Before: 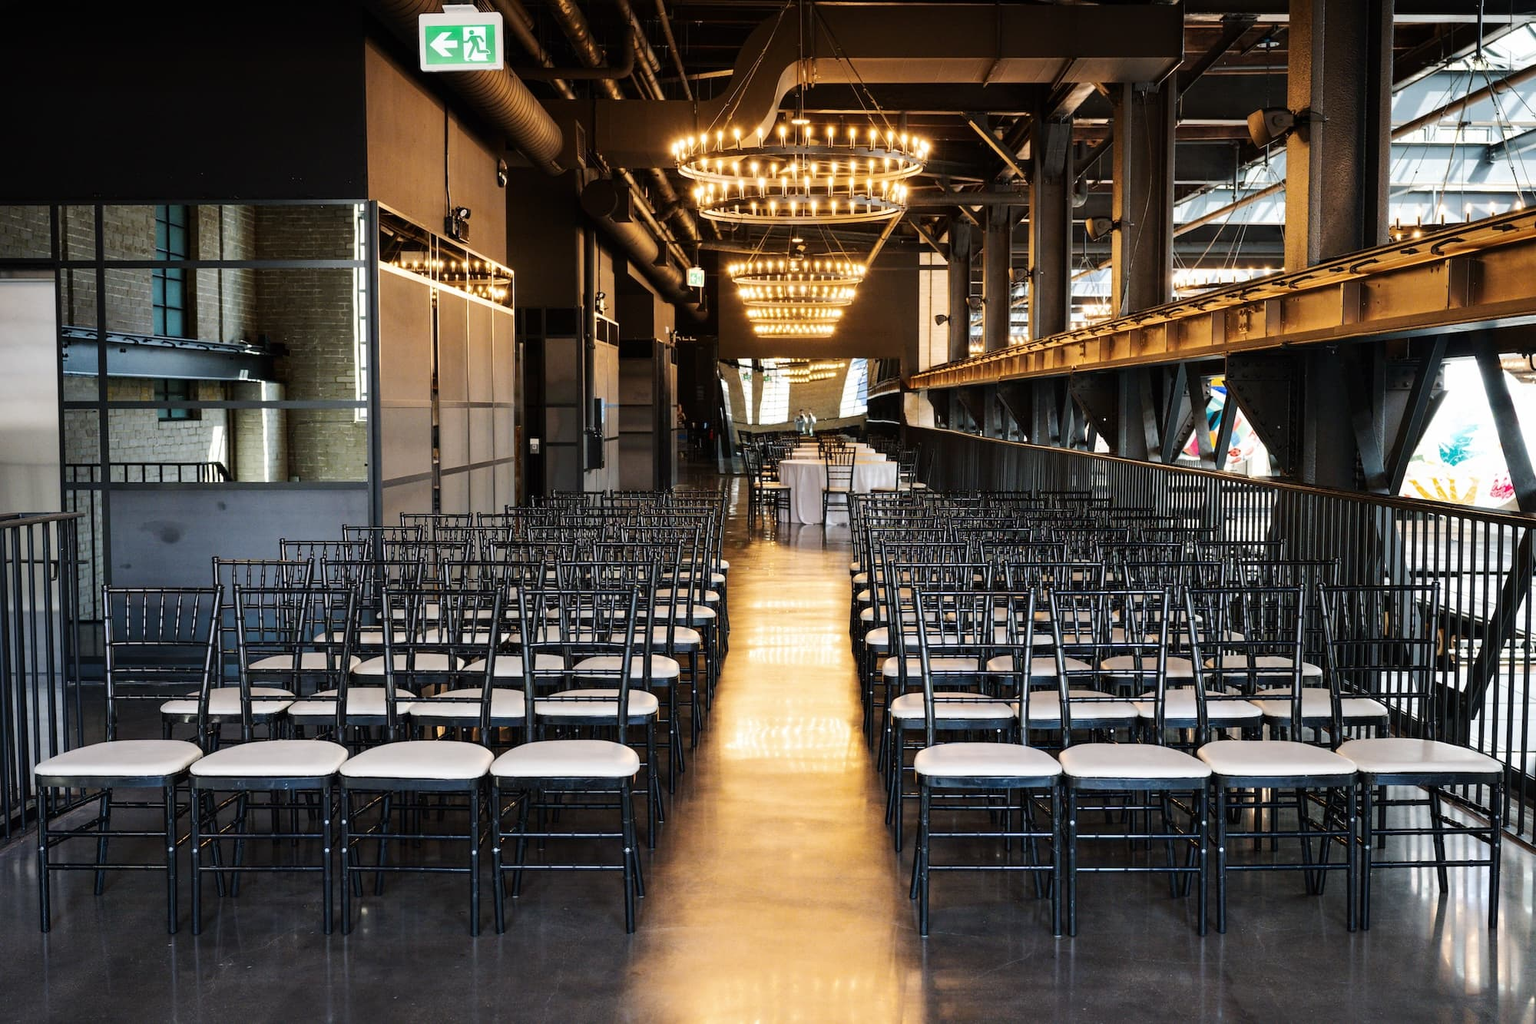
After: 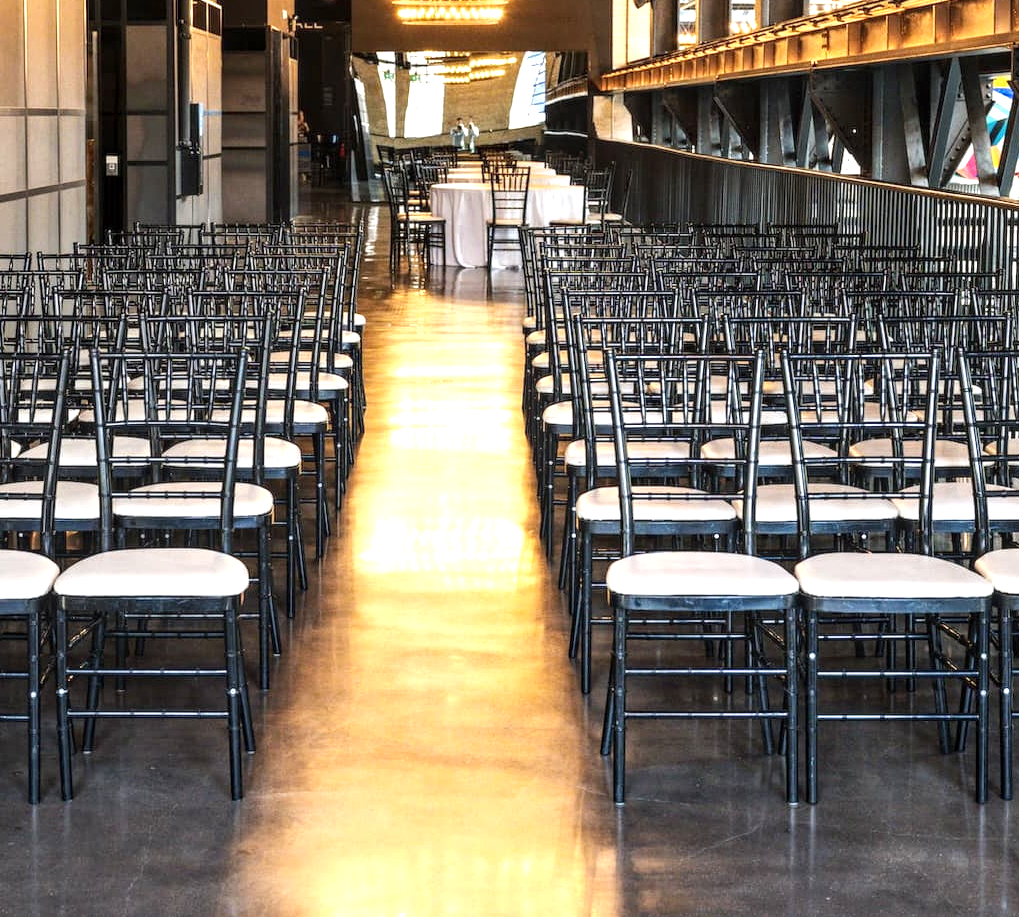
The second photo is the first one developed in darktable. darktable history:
exposure: exposure 0.785 EV, compensate highlight preservation false
white balance: emerald 1
crop and rotate: left 29.237%, top 31.152%, right 19.807%
local contrast: detail 130%
